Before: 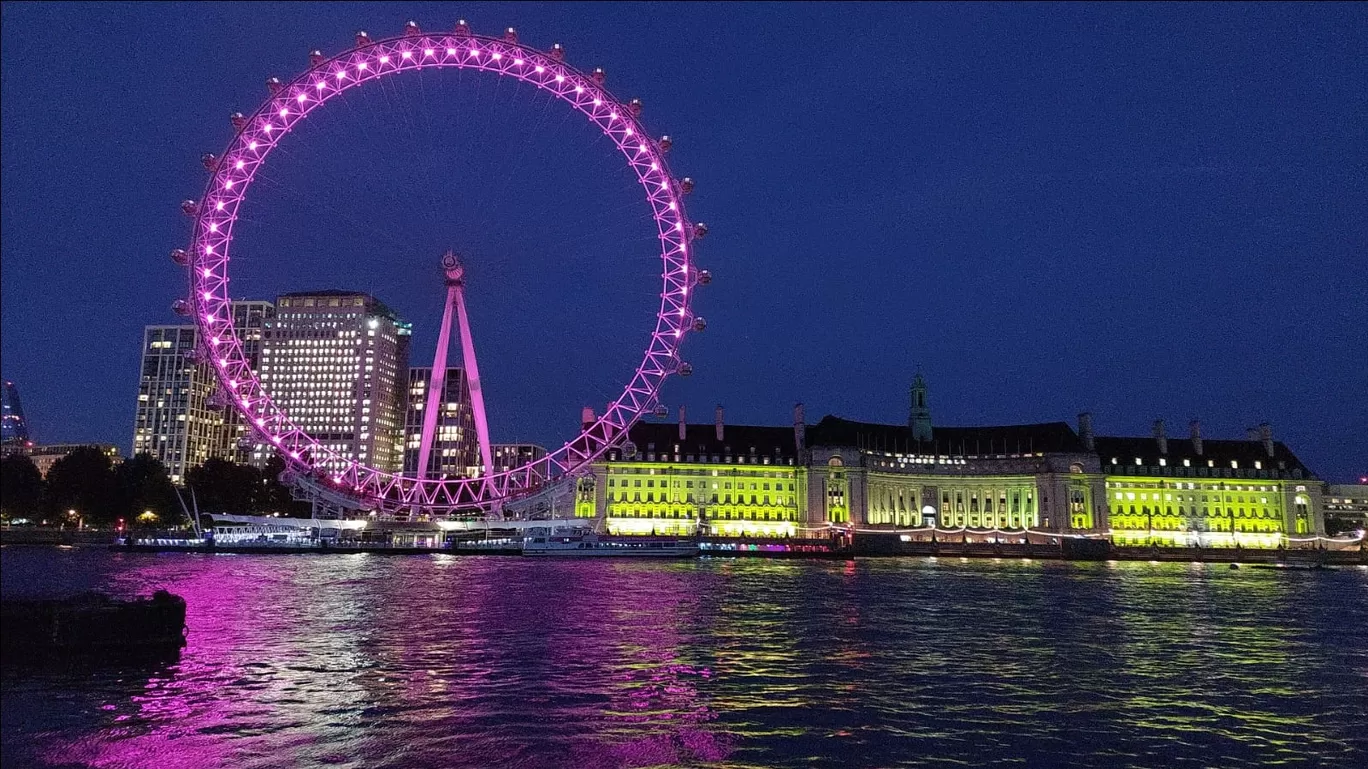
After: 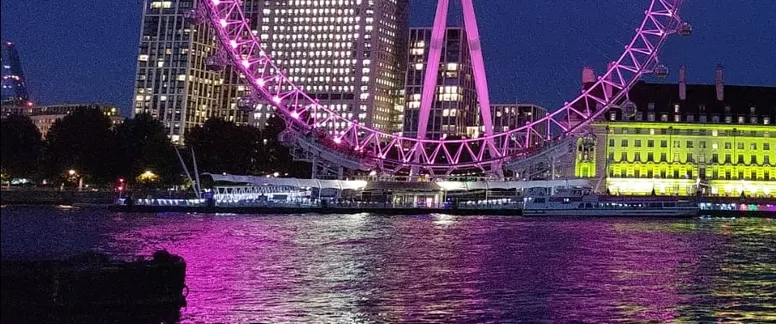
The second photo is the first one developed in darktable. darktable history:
crop: top 44.316%, right 43.227%, bottom 13.285%
